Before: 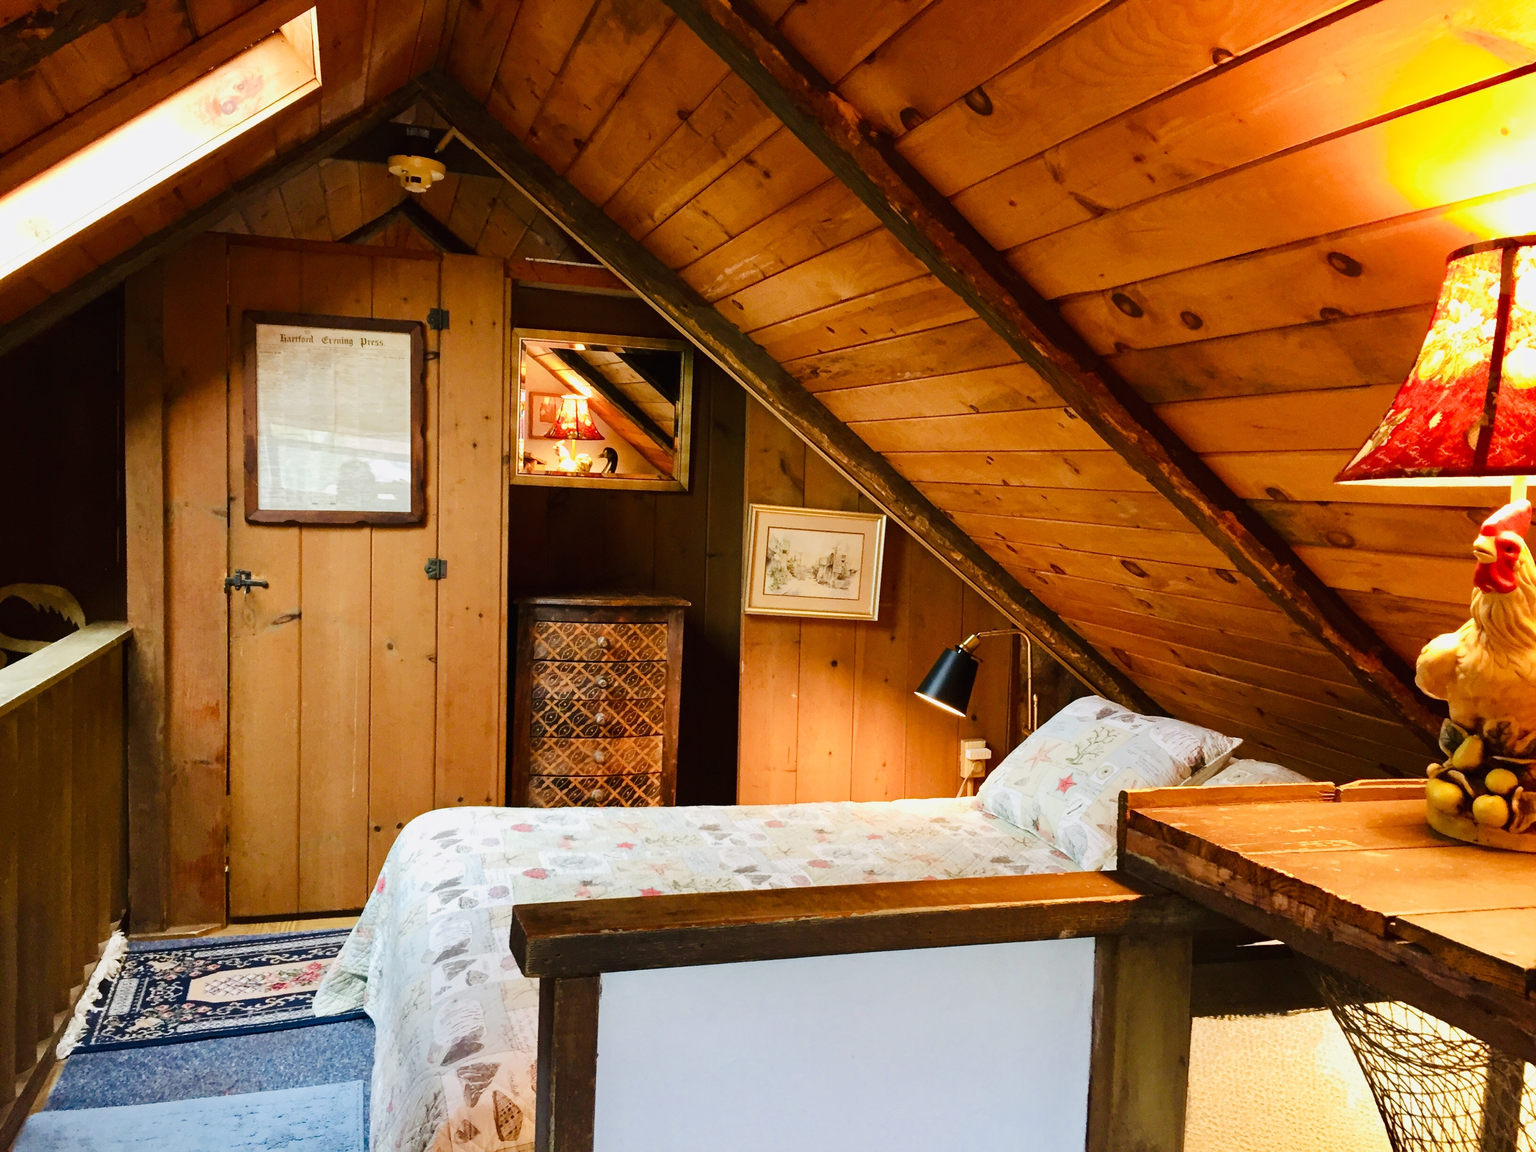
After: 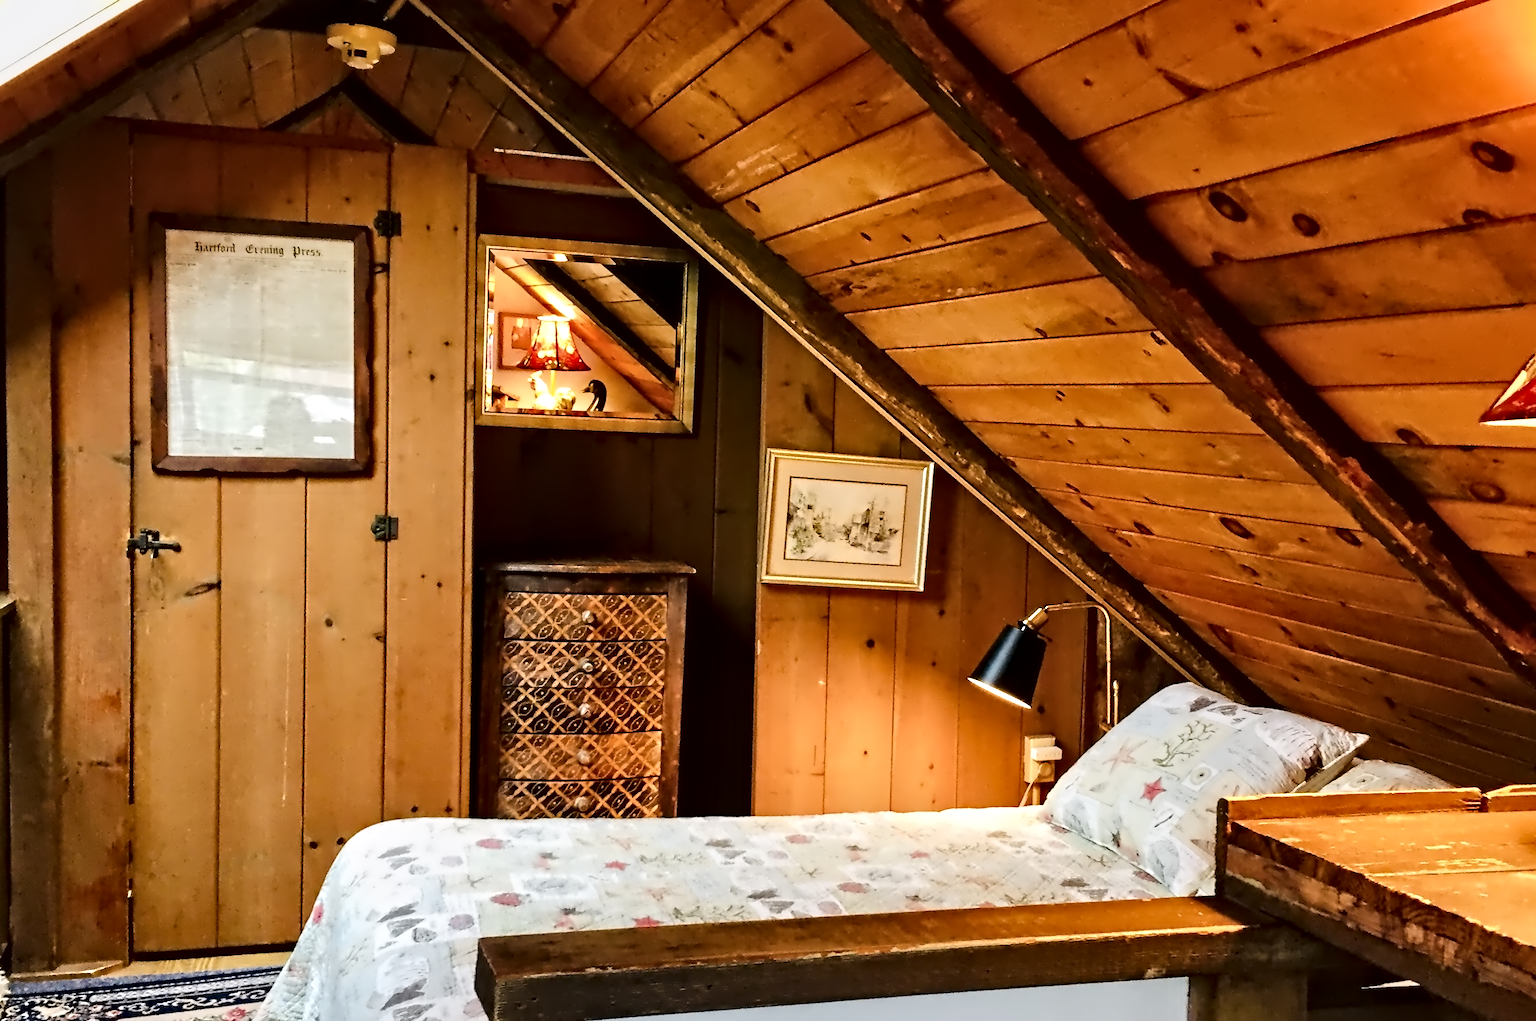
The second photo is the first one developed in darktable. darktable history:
contrast equalizer: octaves 7, y [[0.5, 0.542, 0.583, 0.625, 0.667, 0.708], [0.5 ×6], [0.5 ×6], [0, 0.033, 0.067, 0.1, 0.133, 0.167], [0, 0.05, 0.1, 0.15, 0.2, 0.25]]
local contrast: mode bilateral grid, contrast 20, coarseness 50, detail 120%, midtone range 0.2
crop: left 7.856%, top 11.836%, right 10.12%, bottom 15.387%
